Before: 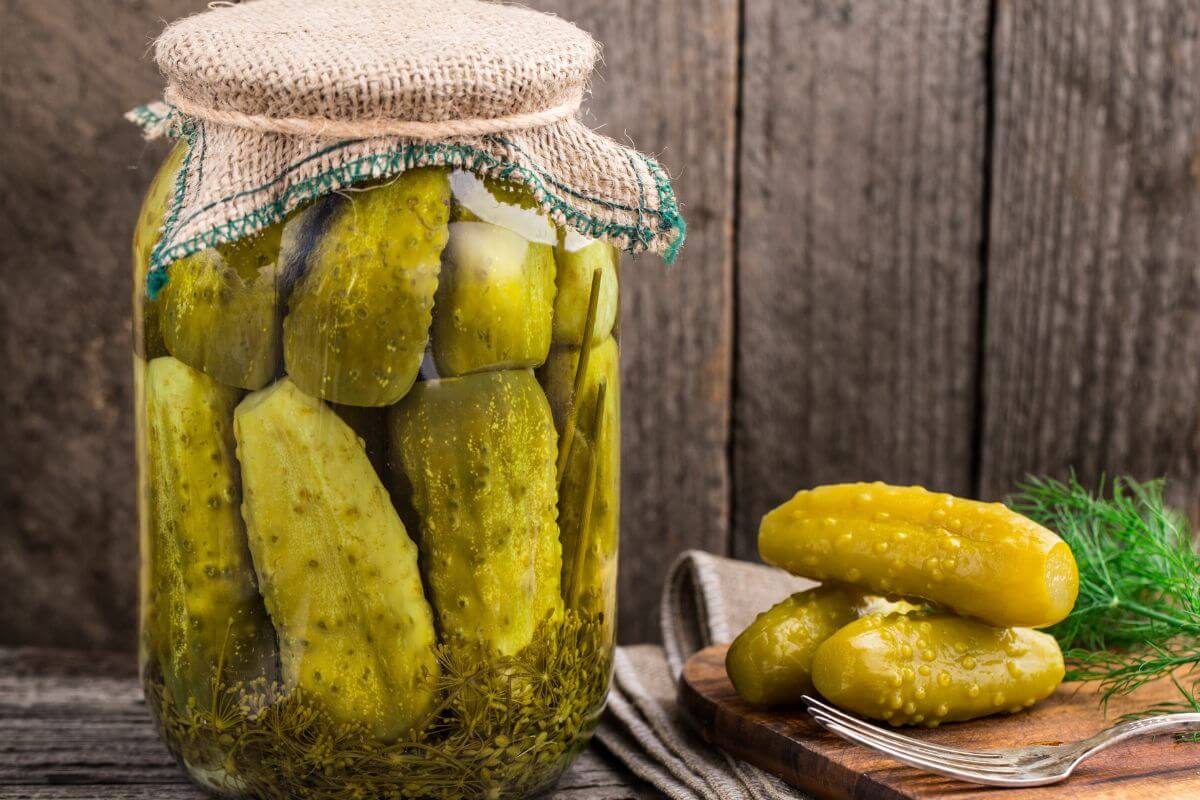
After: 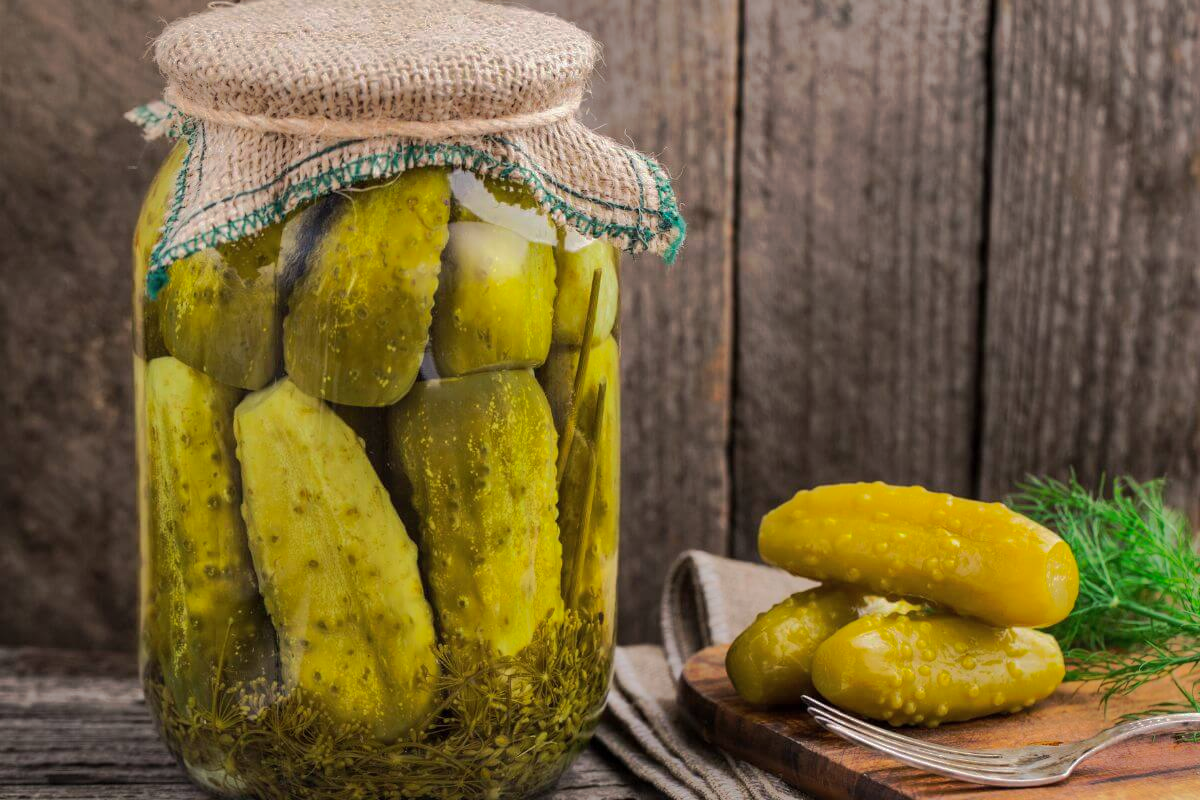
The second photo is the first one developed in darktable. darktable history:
shadows and highlights: shadows 25.35, highlights -71.12
tone curve: curves: ch0 [(0, 0) (0.003, 0.003) (0.011, 0.011) (0.025, 0.024) (0.044, 0.043) (0.069, 0.068) (0.1, 0.097) (0.136, 0.132) (0.177, 0.173) (0.224, 0.219) (0.277, 0.27) (0.335, 0.327) (0.399, 0.389) (0.468, 0.457) (0.543, 0.549) (0.623, 0.628) (0.709, 0.713) (0.801, 0.803) (0.898, 0.899) (1, 1)], preserve colors none
